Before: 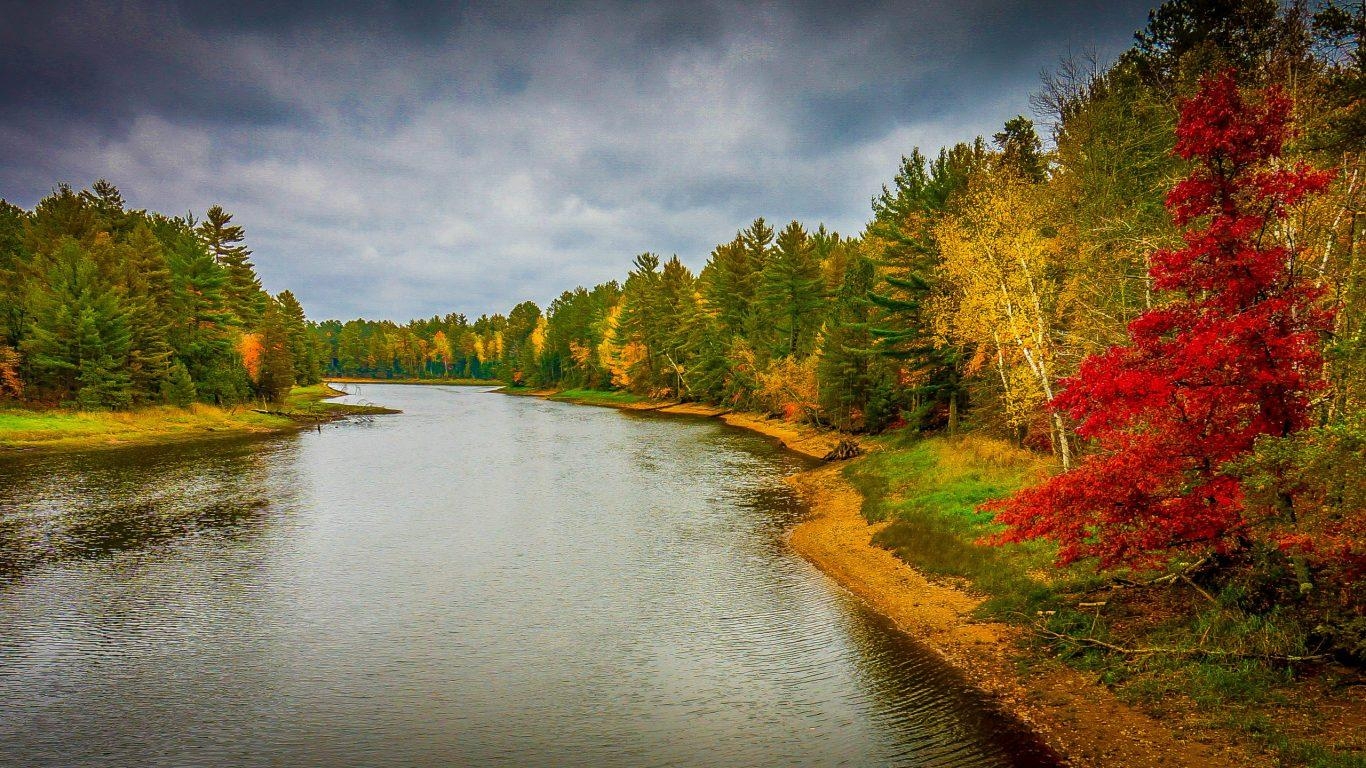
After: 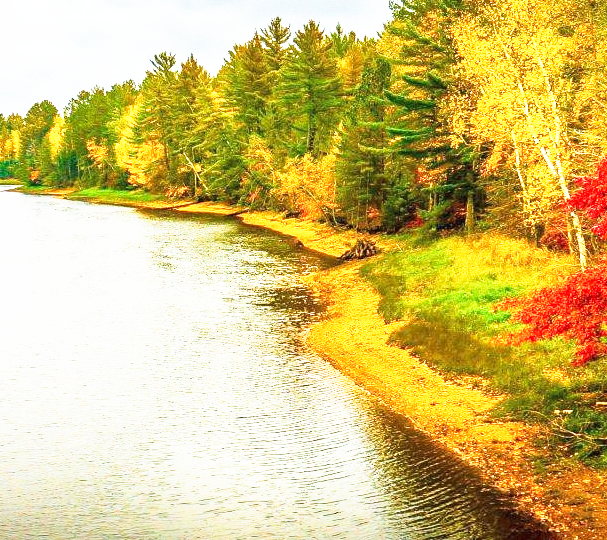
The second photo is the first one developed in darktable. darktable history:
exposure: black level correction 0, exposure 0.695 EV, compensate exposure bias true, compensate highlight preservation false
crop: left 35.395%, top 26.282%, right 20.119%, bottom 3.385%
base curve: curves: ch0 [(0, 0) (0.495, 0.917) (1, 1)], preserve colors none
